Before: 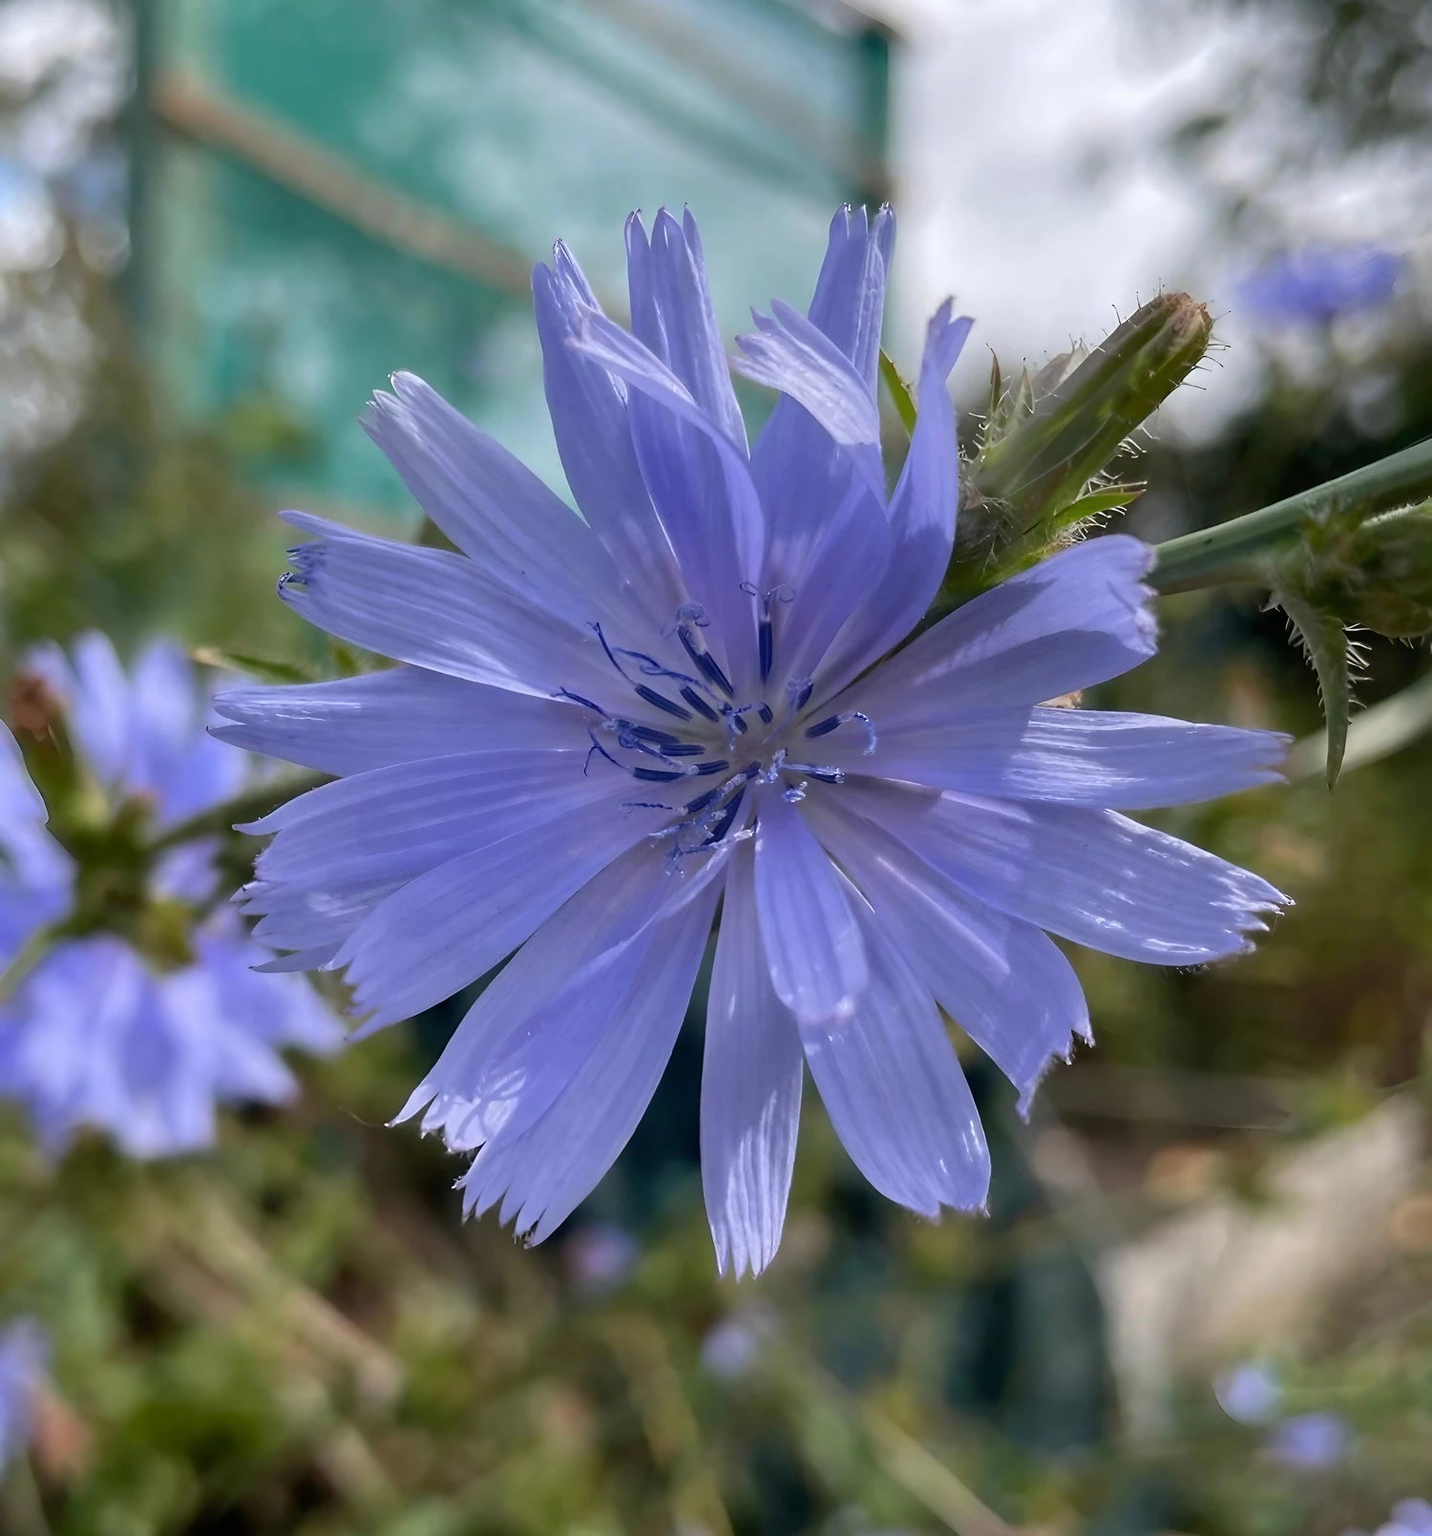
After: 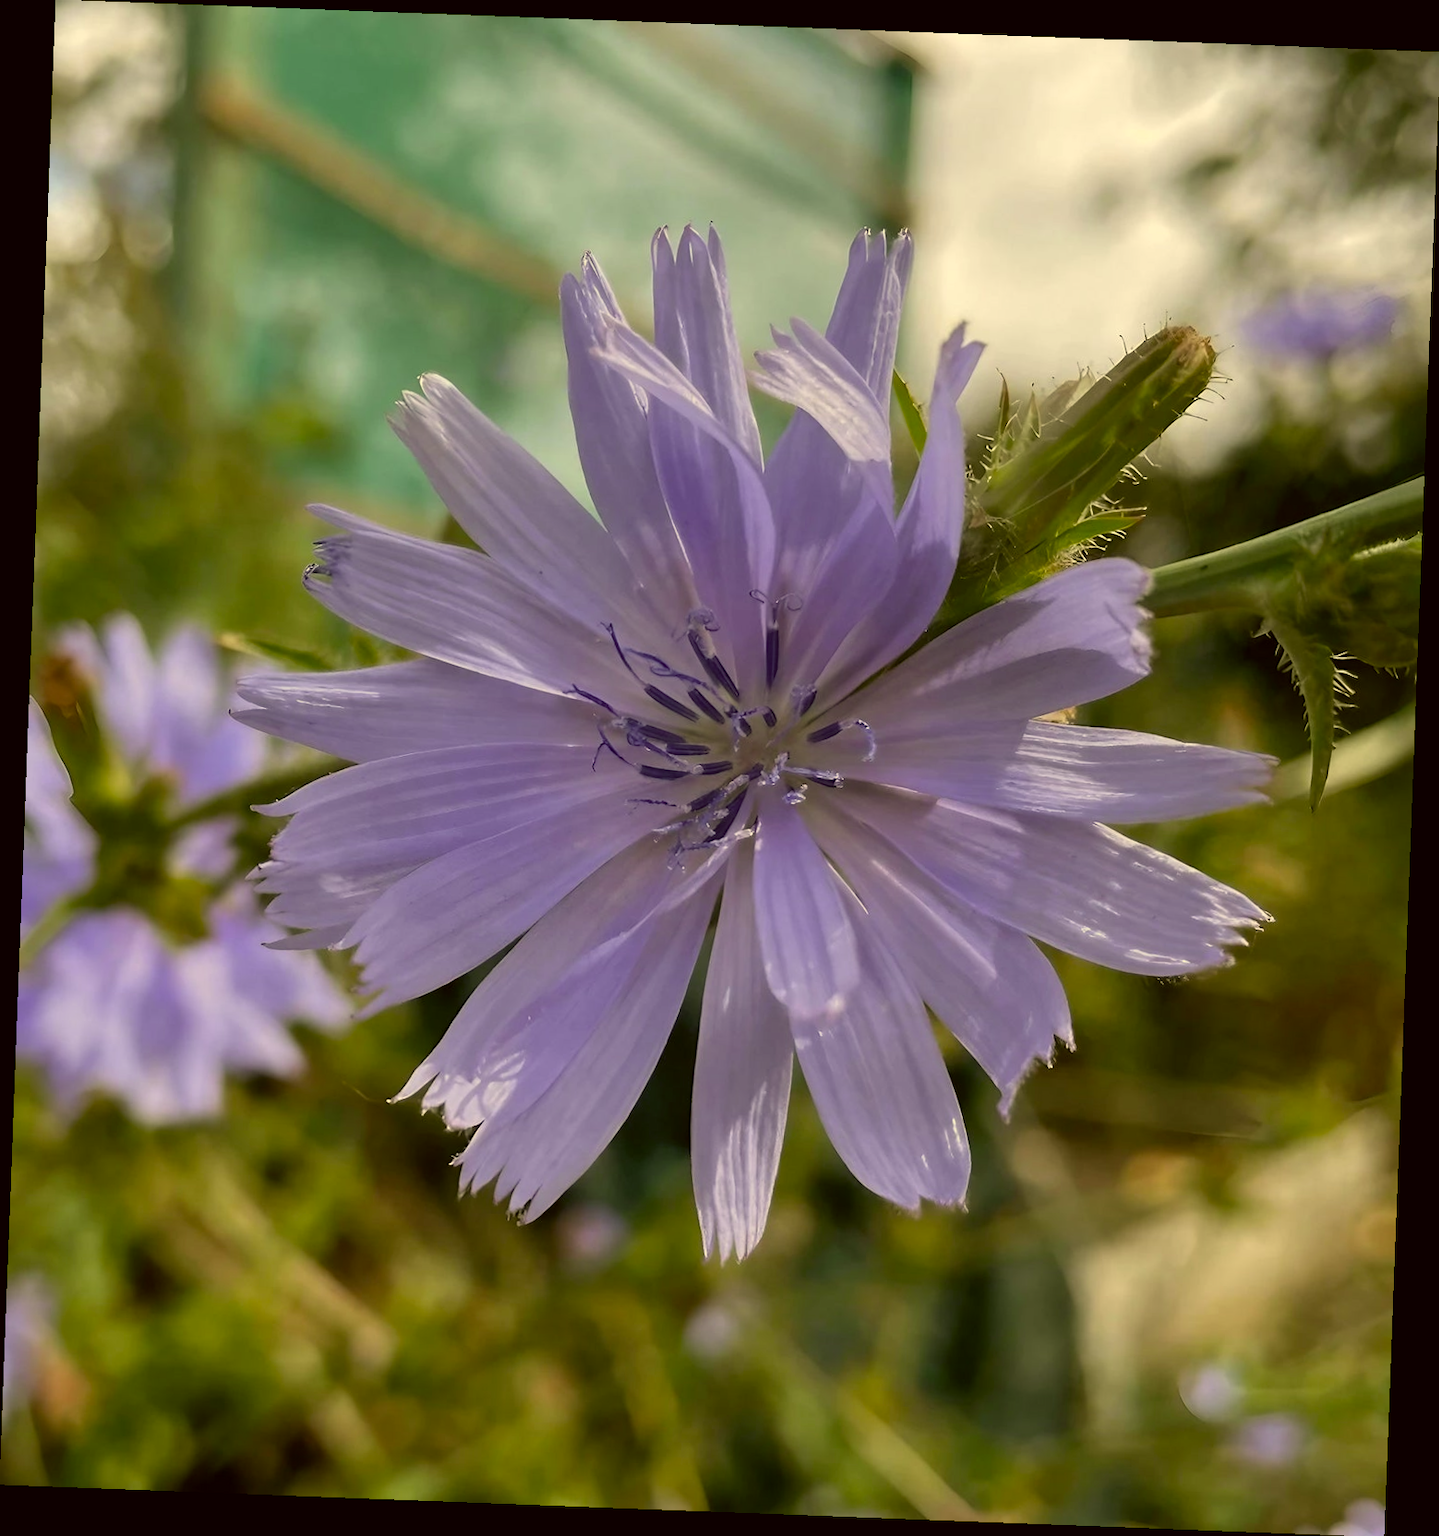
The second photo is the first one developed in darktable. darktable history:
color correction: highlights a* 0.162, highlights b* 29.53, shadows a* -0.162, shadows b* 21.09
rotate and perspective: rotation 2.17°, automatic cropping off
